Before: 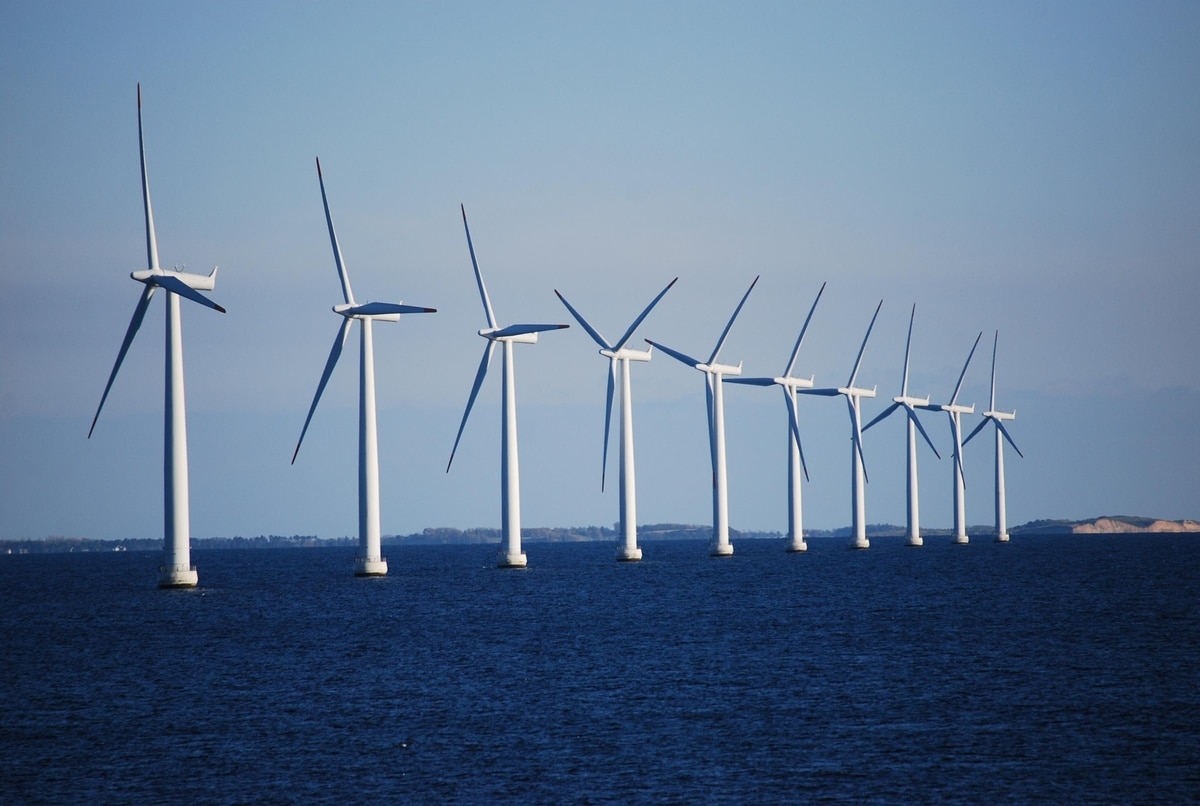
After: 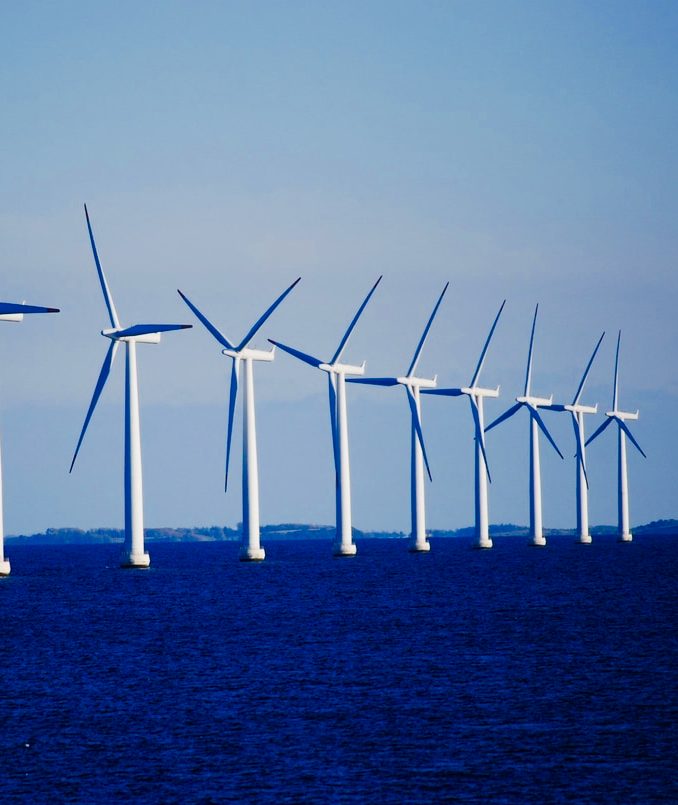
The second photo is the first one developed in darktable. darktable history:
color balance rgb: perceptual saturation grading › global saturation 40.612%, perceptual saturation grading › highlights -25.336%, perceptual saturation grading › mid-tones 35.6%, perceptual saturation grading › shadows 34.823%, global vibrance 20%
crop: left 31.477%, top 0.024%, right 11.944%
color zones: curves: ch0 [(0, 0.473) (0.001, 0.473) (0.226, 0.548) (0.4, 0.589) (0.525, 0.54) (0.728, 0.403) (0.999, 0.473) (1, 0.473)]; ch1 [(0, 0.619) (0.001, 0.619) (0.234, 0.388) (0.4, 0.372) (0.528, 0.422) (0.732, 0.53) (0.999, 0.619) (1, 0.619)]; ch2 [(0, 0.547) (0.001, 0.547) (0.226, 0.45) (0.4, 0.525) (0.525, 0.585) (0.8, 0.511) (0.999, 0.547) (1, 0.547)]
tone curve: curves: ch0 [(0, 0) (0.058, 0.027) (0.214, 0.183) (0.304, 0.288) (0.51, 0.549) (0.658, 0.7) (0.741, 0.775) (0.844, 0.866) (0.986, 0.957)]; ch1 [(0, 0) (0.172, 0.123) (0.312, 0.296) (0.437, 0.429) (0.471, 0.469) (0.502, 0.5) (0.513, 0.515) (0.572, 0.603) (0.617, 0.653) (0.68, 0.724) (0.889, 0.924) (1, 1)]; ch2 [(0, 0) (0.411, 0.424) (0.489, 0.49) (0.502, 0.5) (0.517, 0.519) (0.549, 0.578) (0.604, 0.628) (0.693, 0.686) (1, 1)], preserve colors none
